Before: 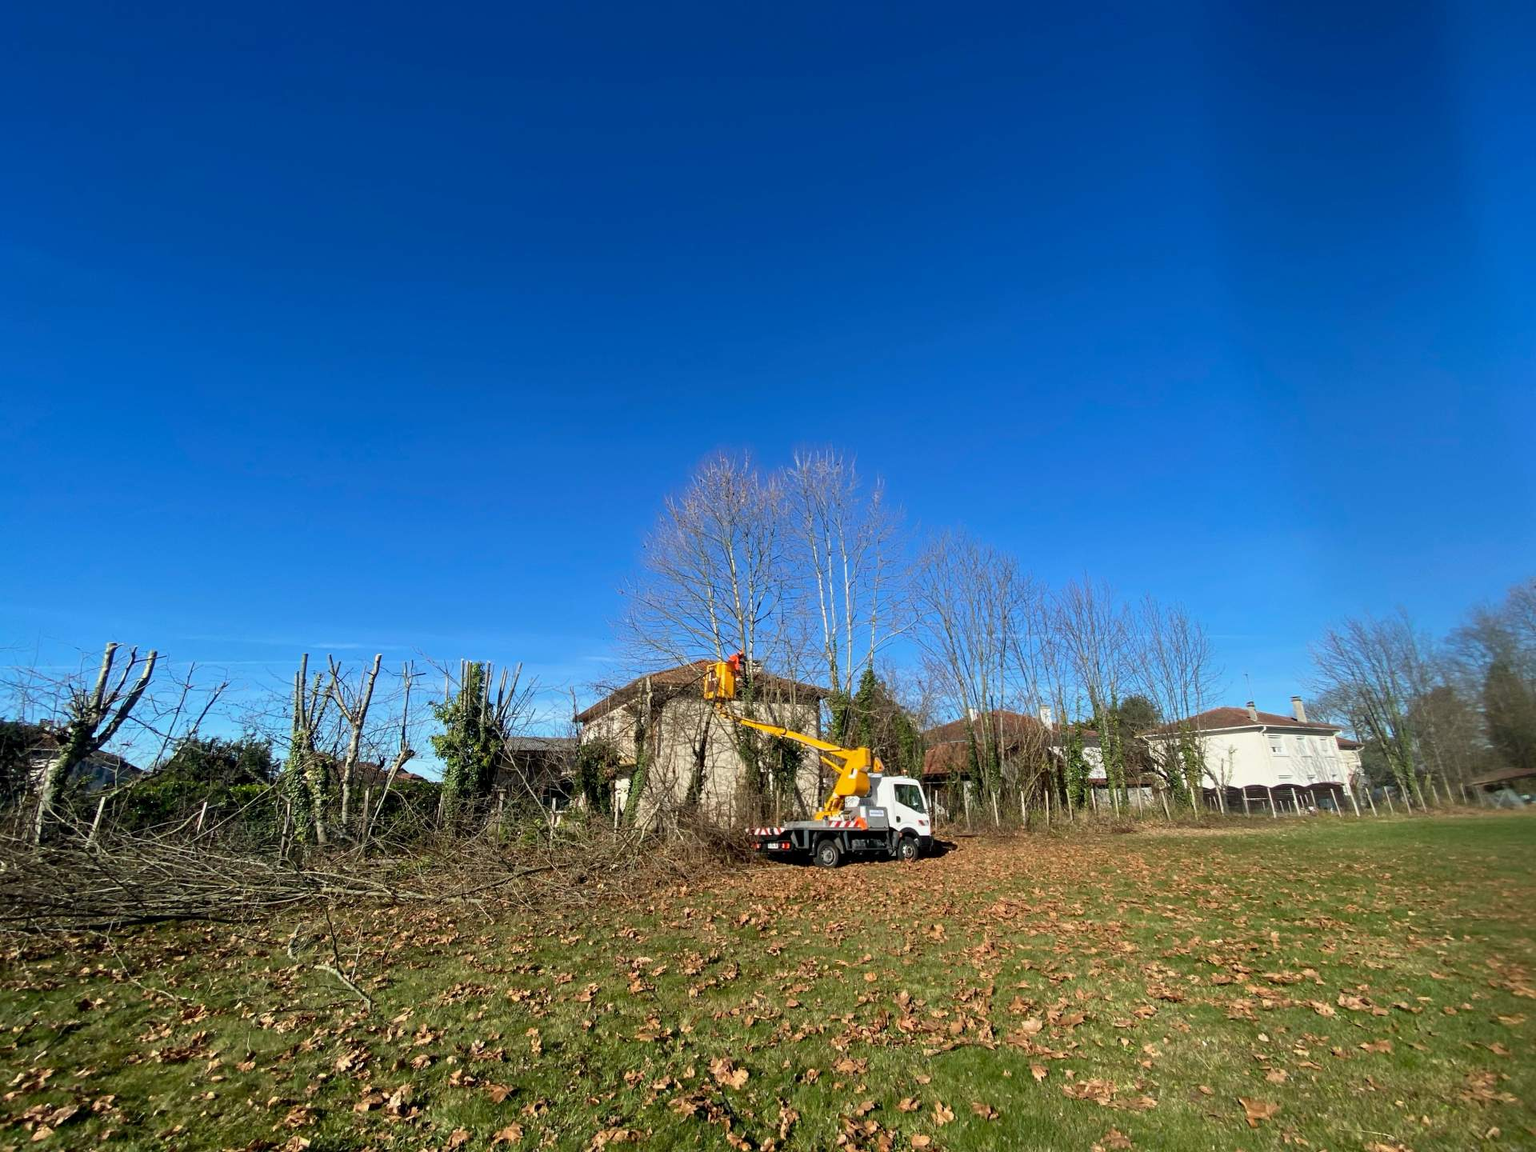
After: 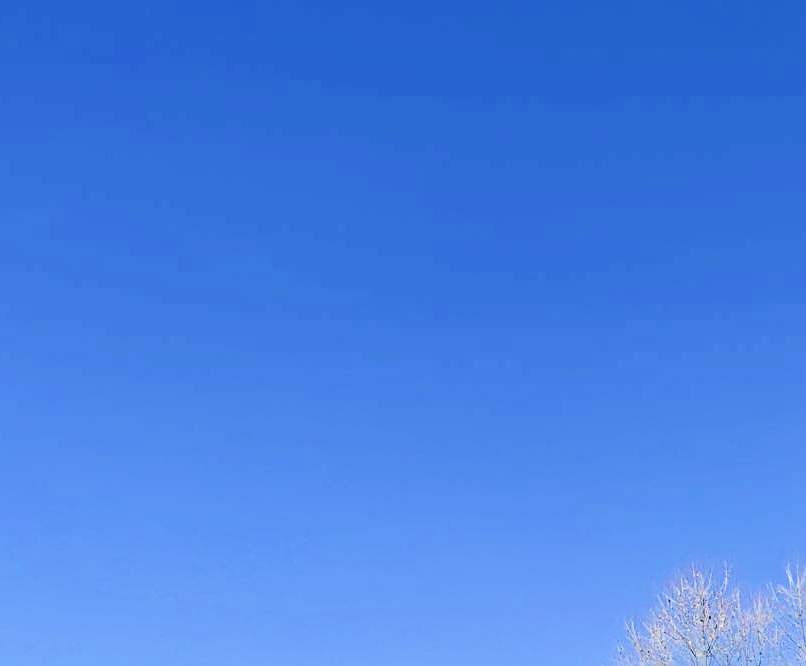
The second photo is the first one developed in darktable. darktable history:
exposure: black level correction 0.001, exposure 1.735 EV, compensate highlight preservation false
filmic rgb: black relative exposure -7.65 EV, white relative exposure 4.56 EV, hardness 3.61
crop and rotate: left 10.817%, top 0.062%, right 47.194%, bottom 53.626%
sharpen: amount 0.478
